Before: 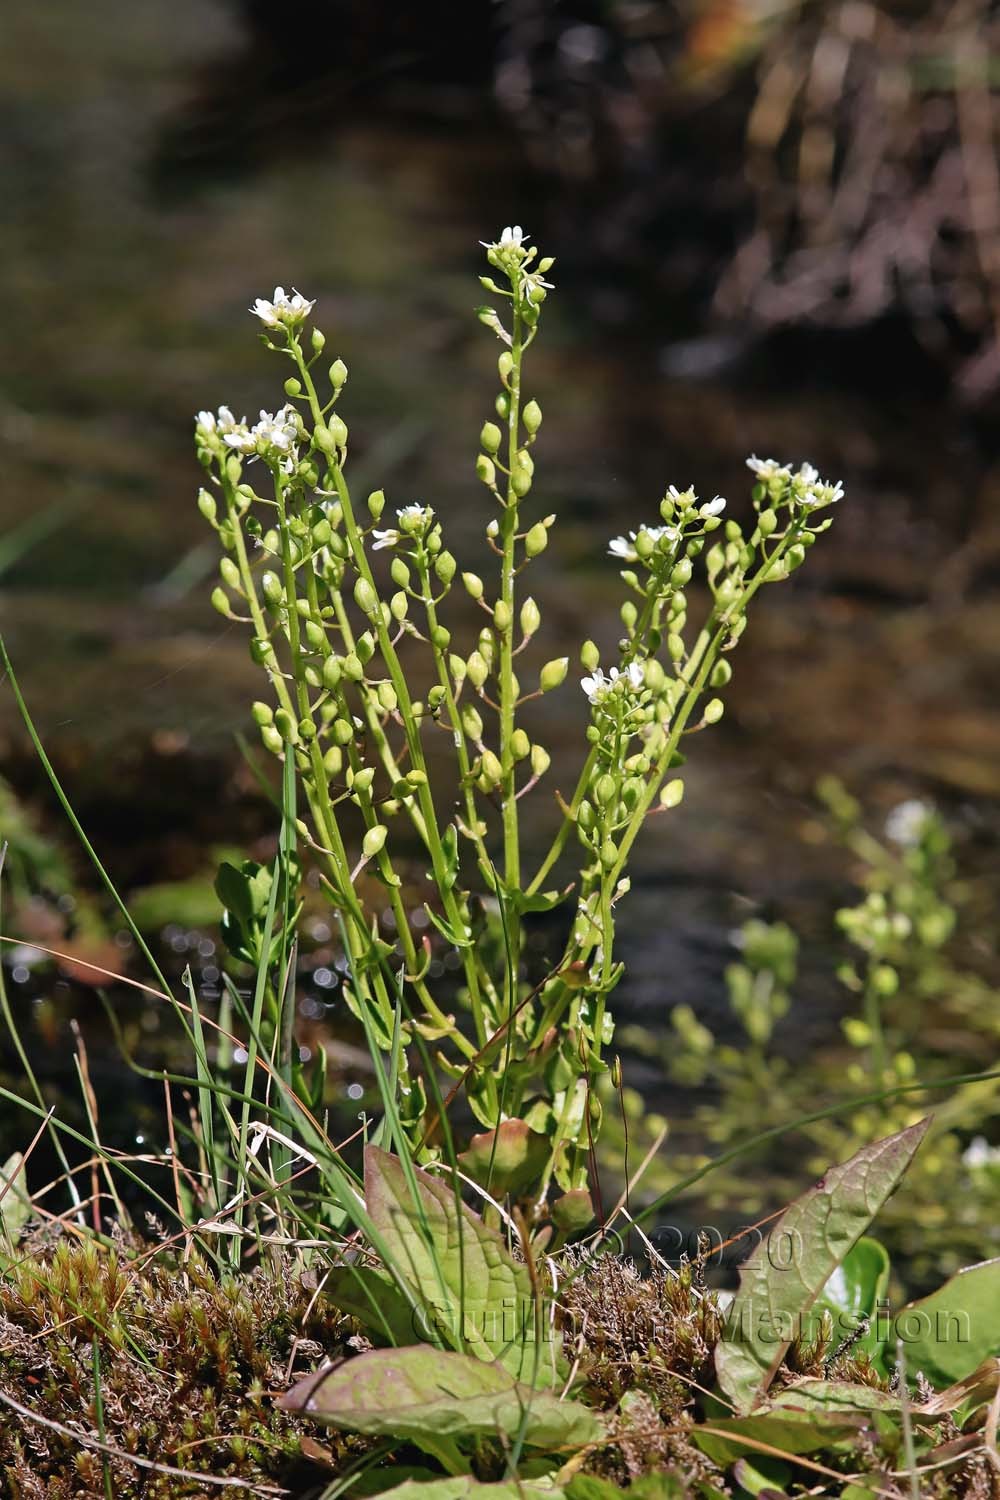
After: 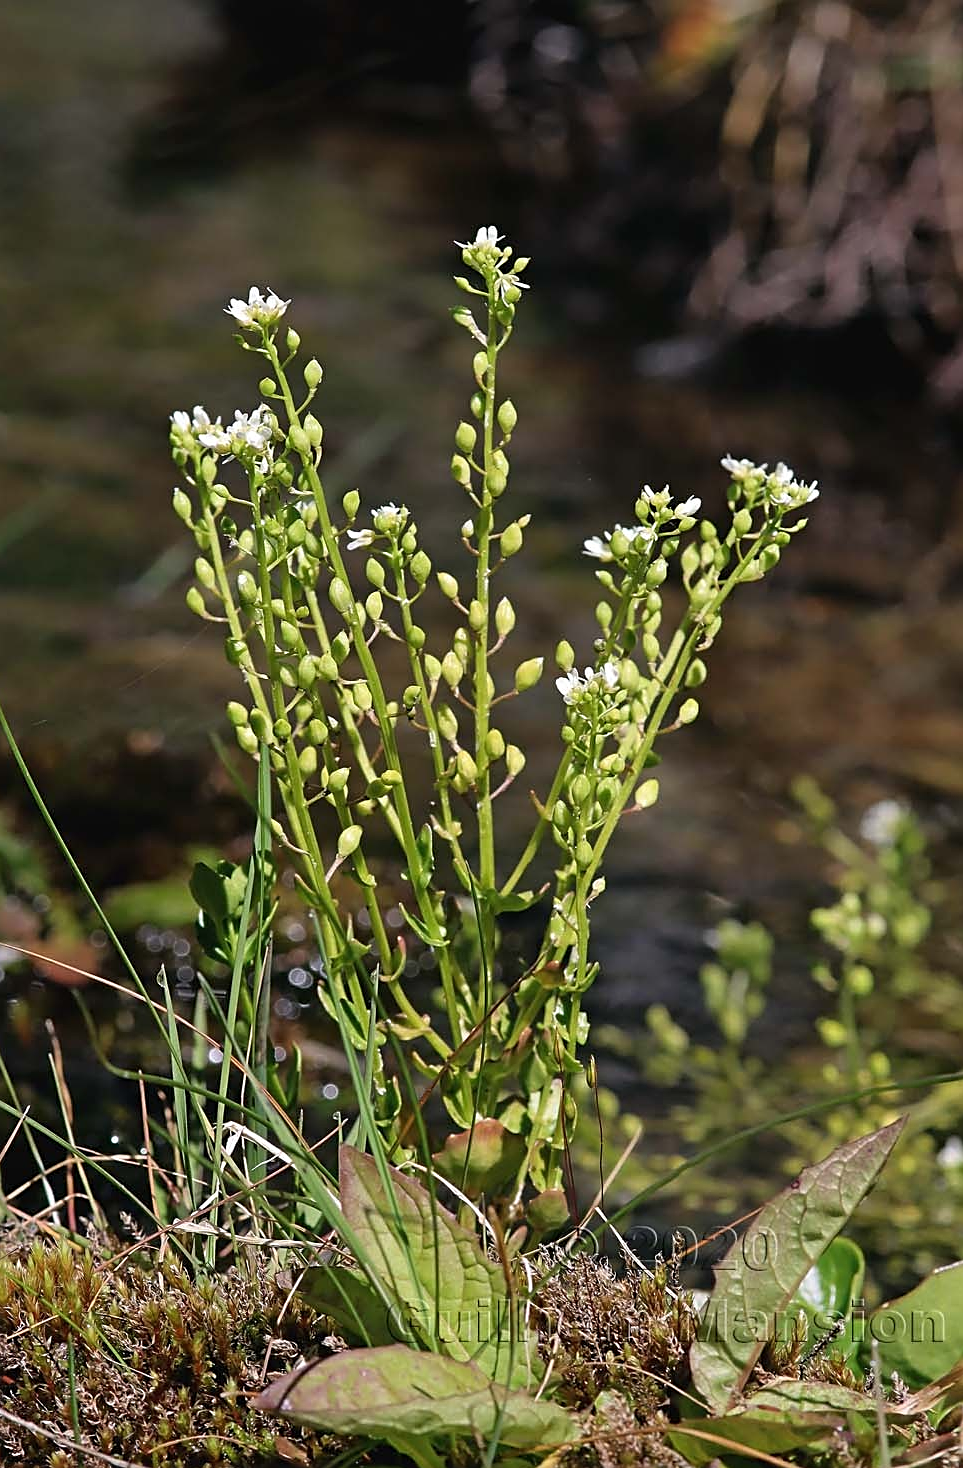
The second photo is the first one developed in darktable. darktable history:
sharpen: on, module defaults
crop and rotate: left 2.558%, right 1.072%, bottom 2.091%
